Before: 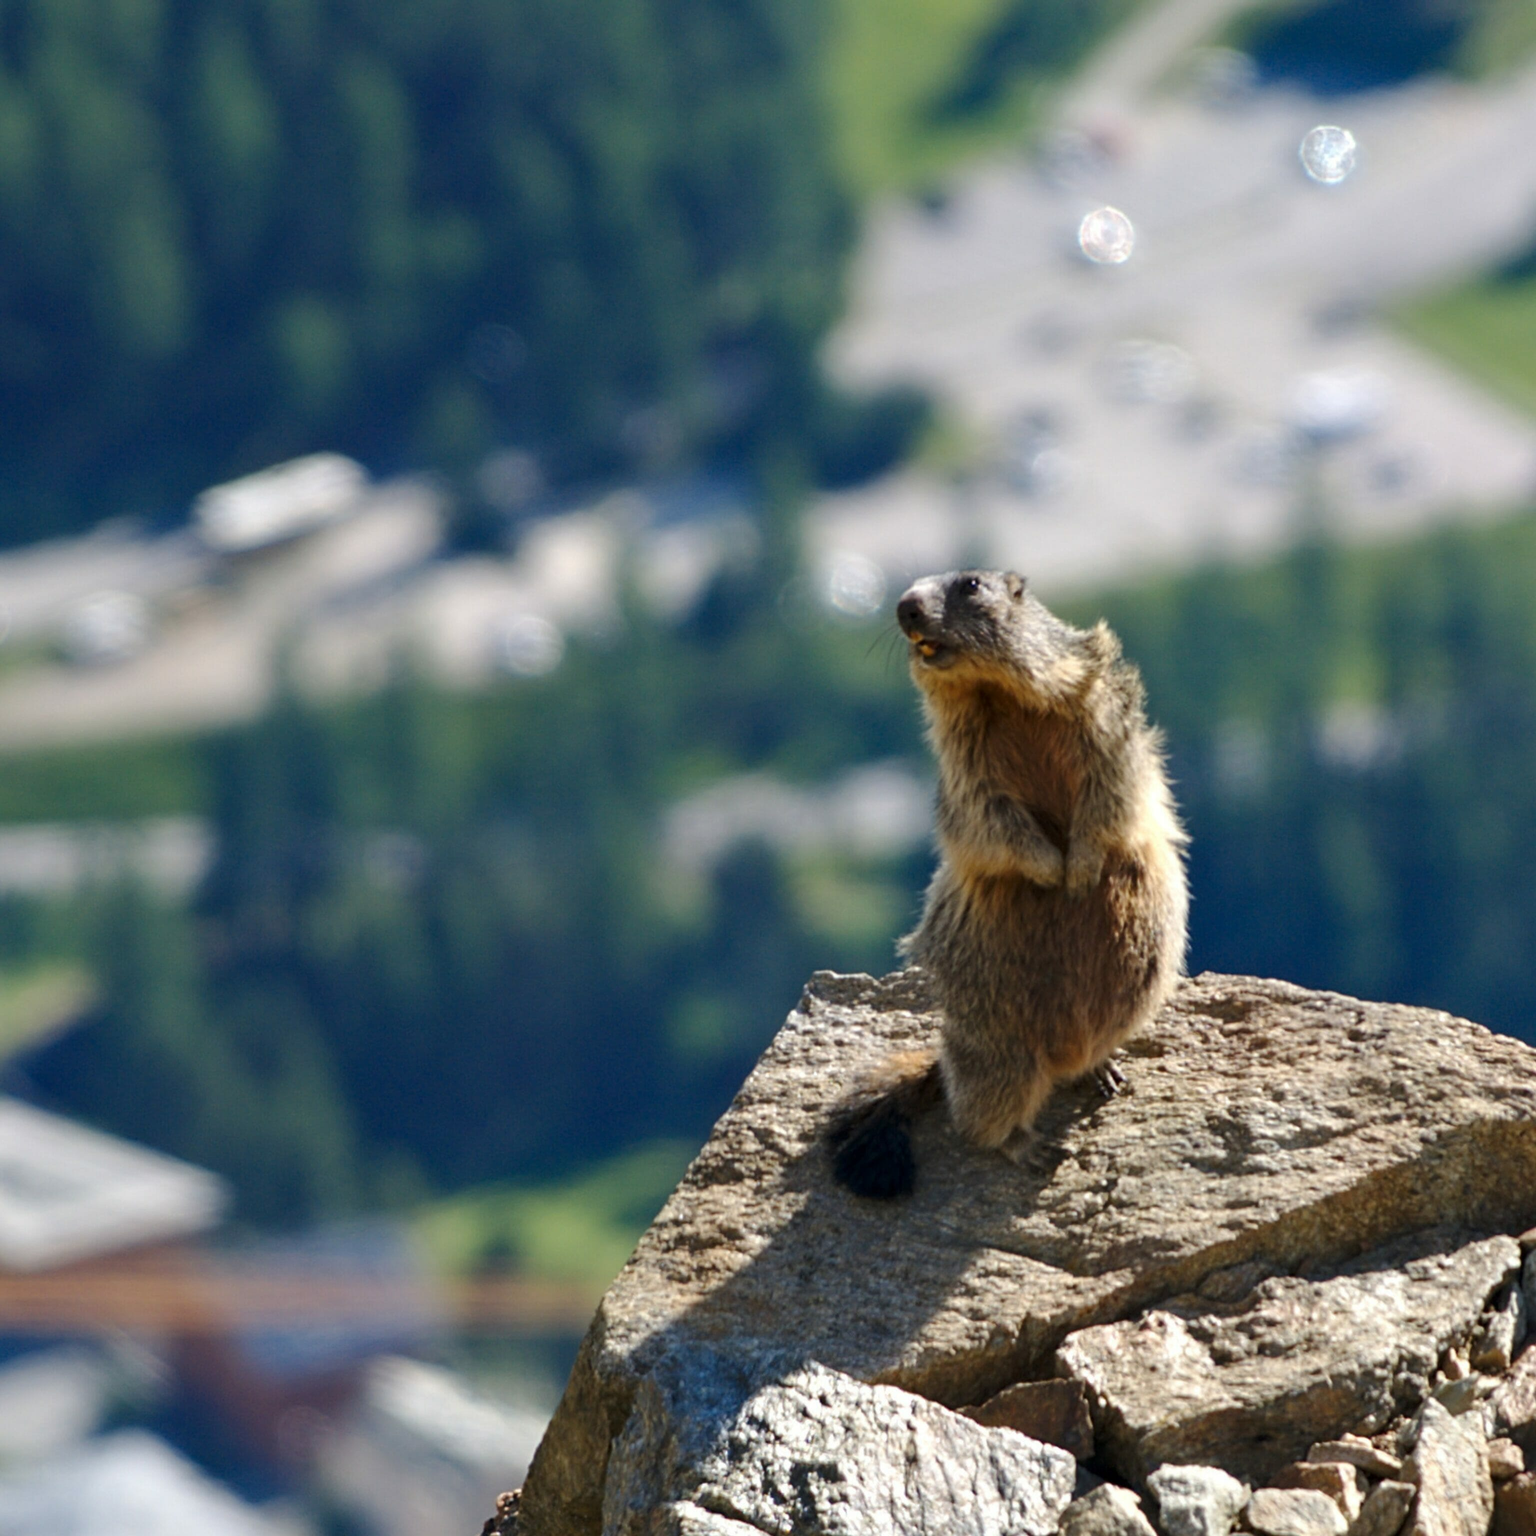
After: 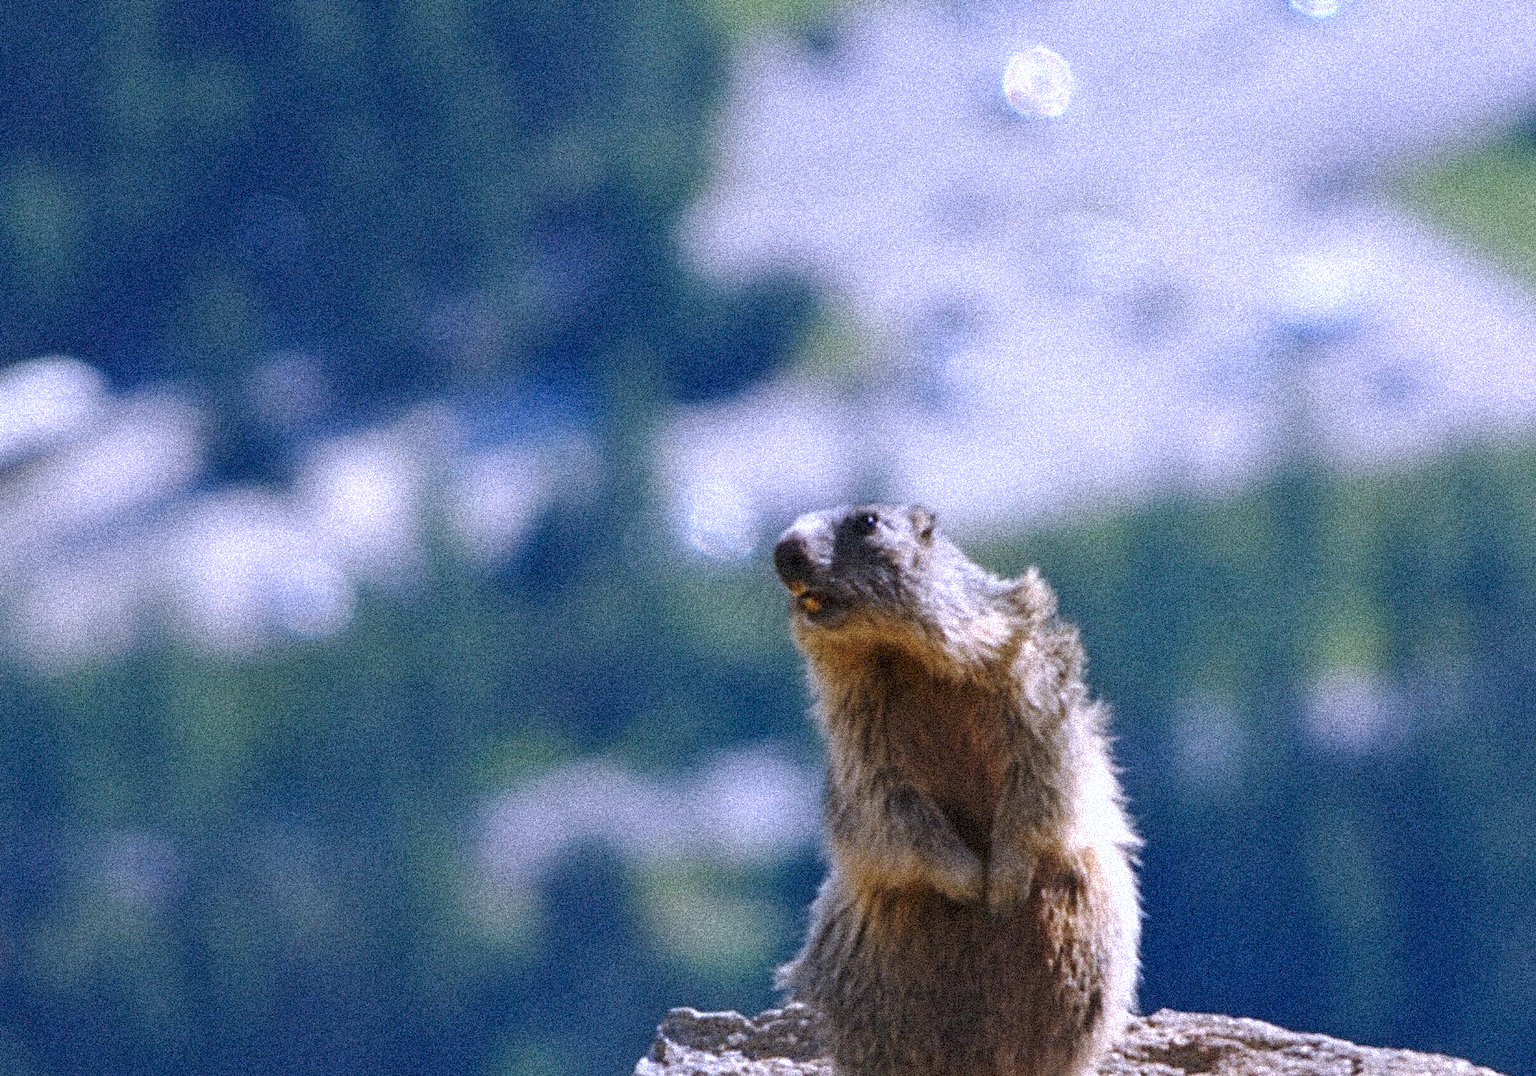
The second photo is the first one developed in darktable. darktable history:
white balance: red 1.042, blue 1.17
exposure: black level correction -0.003, exposure 0.04 EV, compensate highlight preservation false
grain: coarseness 3.75 ISO, strength 100%, mid-tones bias 0%
crop: left 18.38%, top 11.092%, right 2.134%, bottom 33.217%
color calibration: x 0.367, y 0.376, temperature 4372.25 K
